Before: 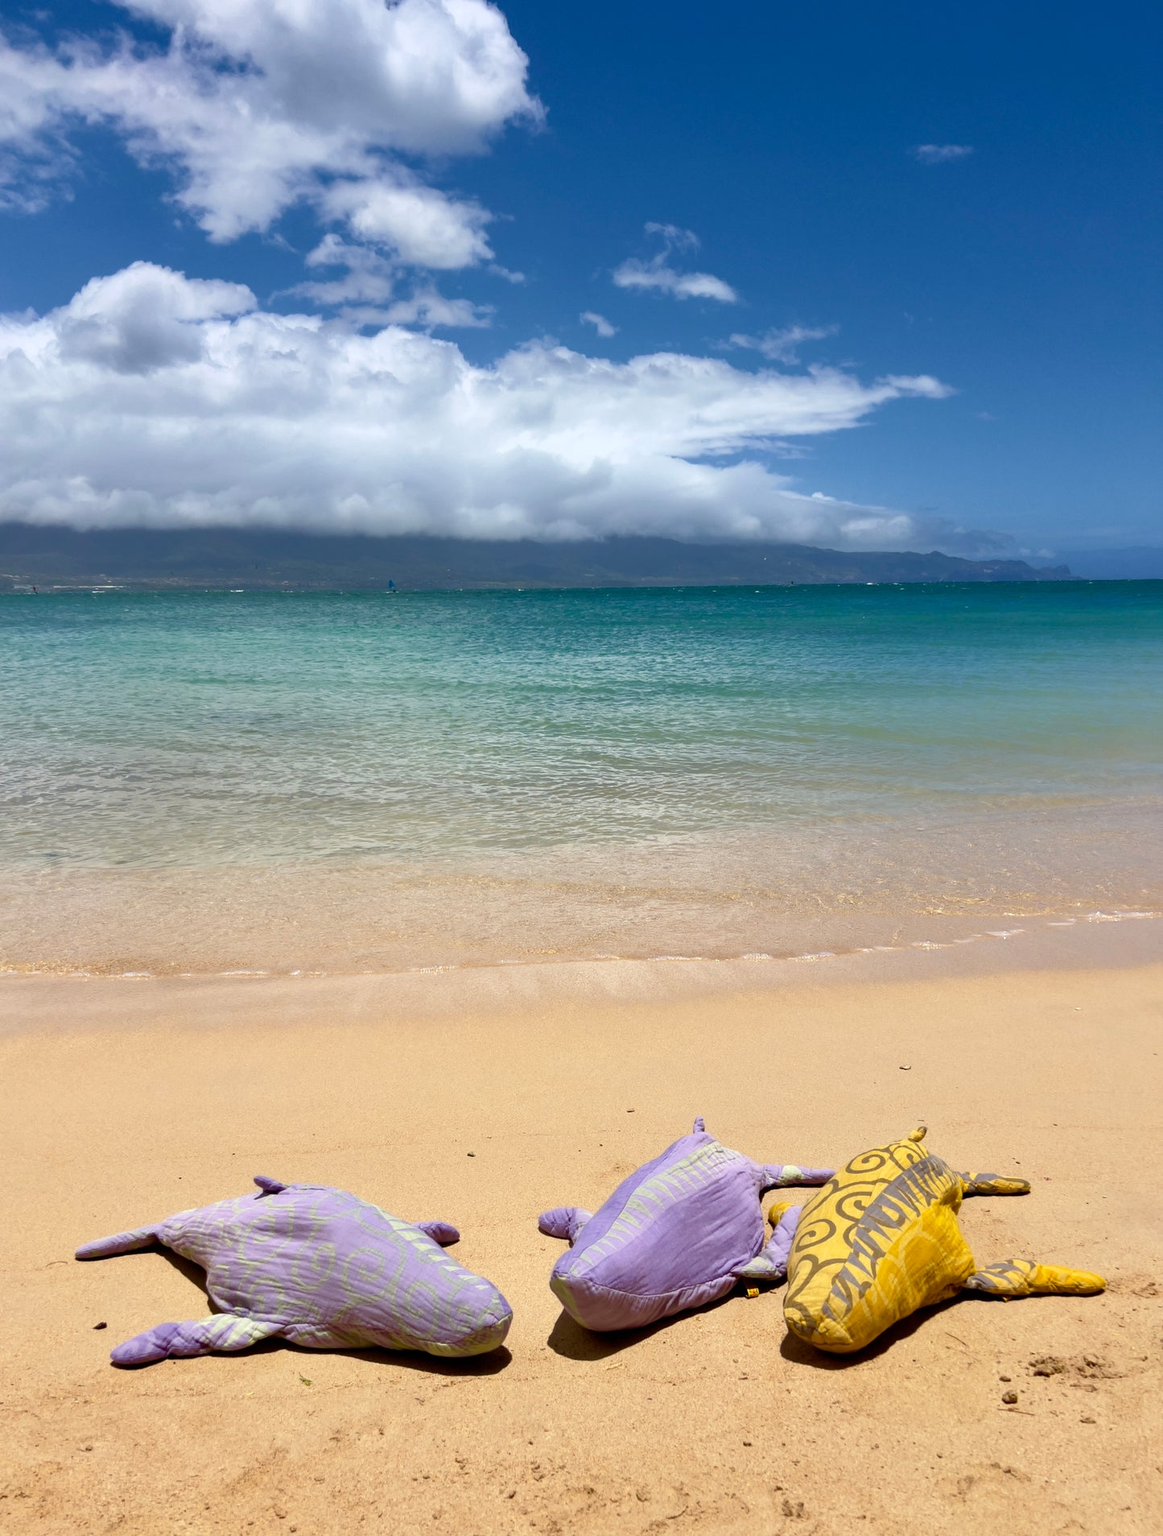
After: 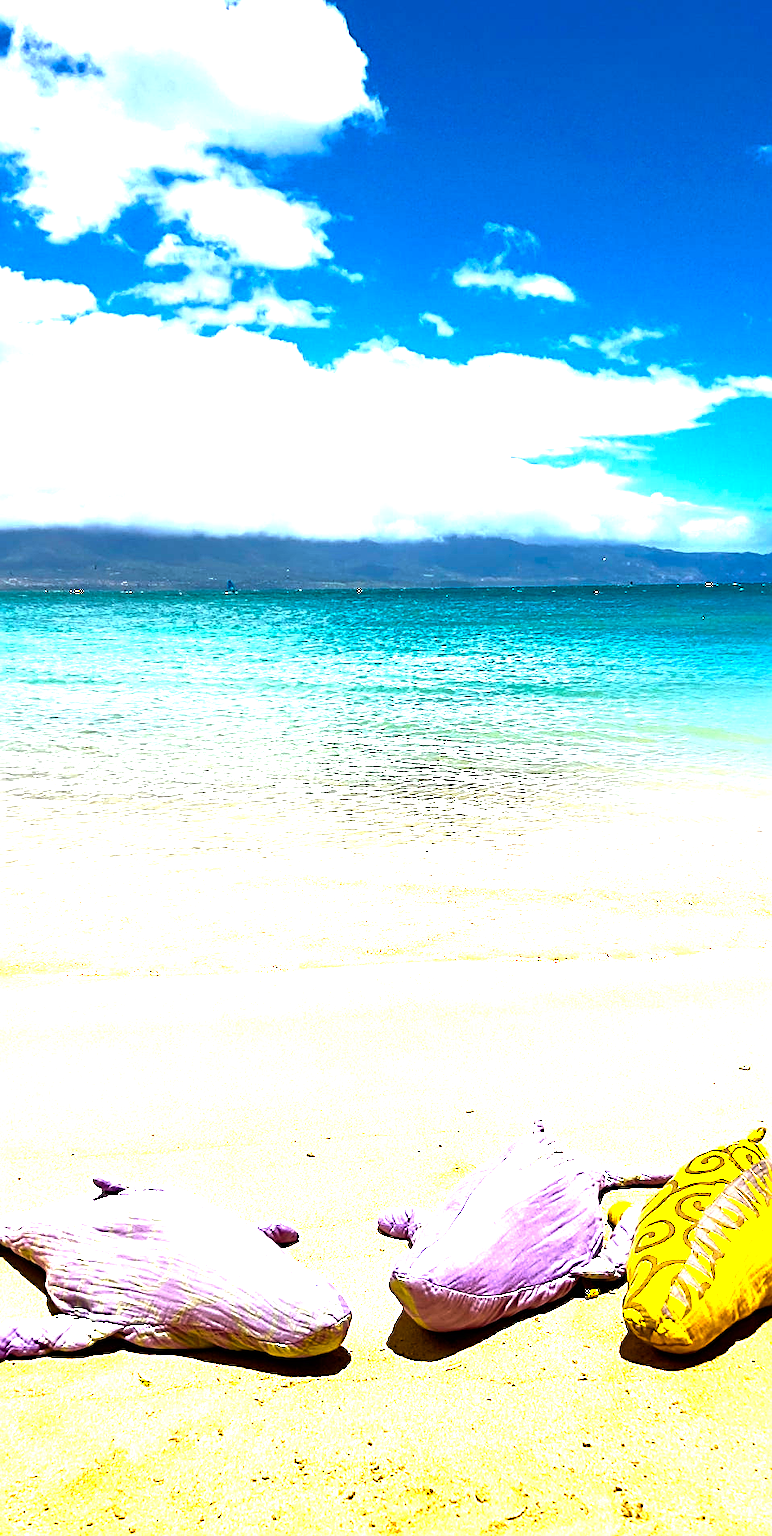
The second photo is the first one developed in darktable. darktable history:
sharpen: radius 2.569, amount 0.69
crop and rotate: left 13.88%, right 19.729%
color balance rgb: shadows lift › chroma 1.047%, shadows lift › hue 28.86°, linear chroma grading › global chroma 14.797%, perceptual saturation grading › global saturation 25.202%, perceptual brilliance grading › global brilliance 29.849%, perceptual brilliance grading › highlights 49.82%, perceptual brilliance grading › mid-tones 49.017%, perceptual brilliance grading › shadows -22.3%
